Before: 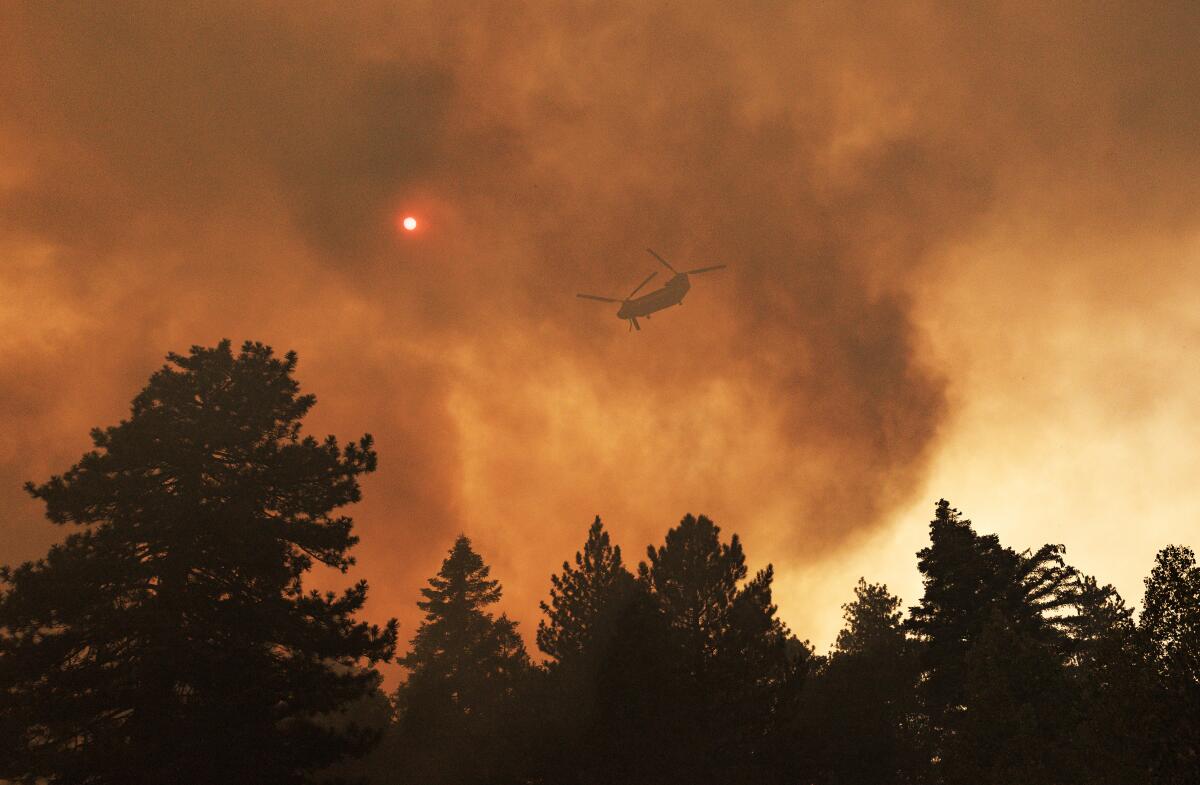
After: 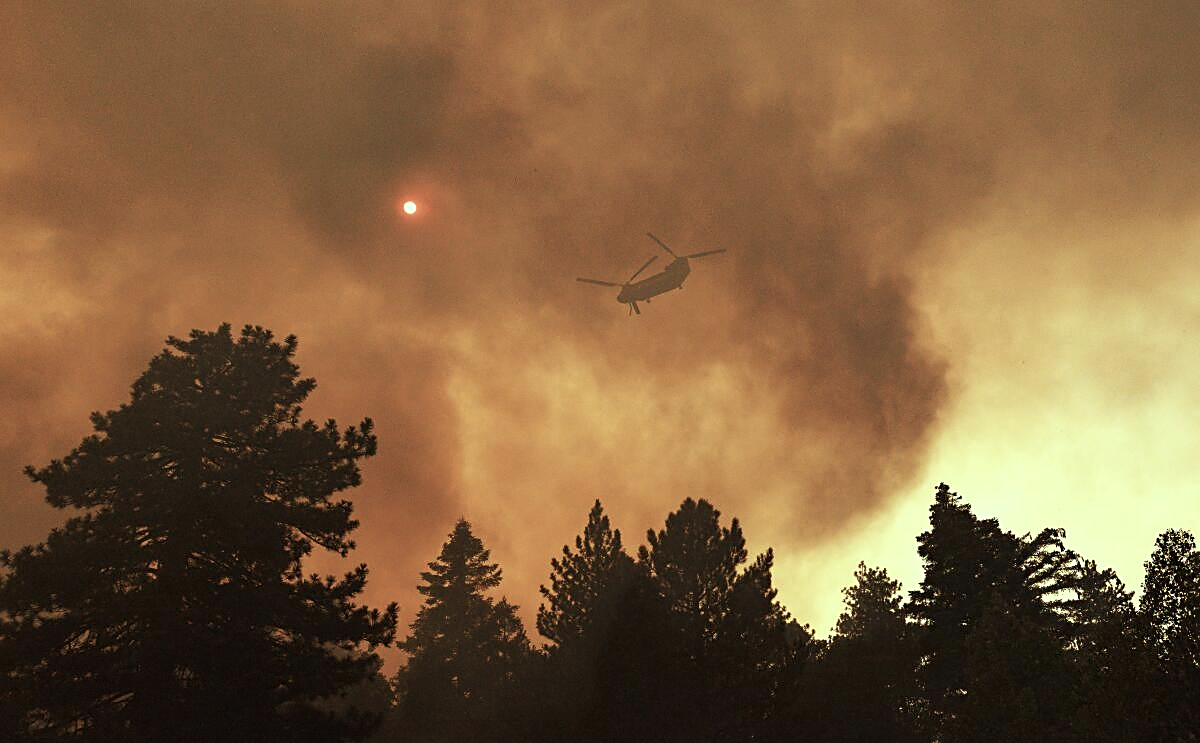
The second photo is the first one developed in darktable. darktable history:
crop and rotate: top 2.155%, bottom 3.175%
sharpen: on, module defaults
color balance rgb: highlights gain › luminance 15.142%, highlights gain › chroma 6.955%, highlights gain › hue 128.32°, linear chroma grading › shadows -2.441%, linear chroma grading › highlights -13.911%, linear chroma grading › global chroma -9.753%, linear chroma grading › mid-tones -9.672%, perceptual saturation grading › global saturation -1.702%, perceptual saturation grading › highlights -7.734%, perceptual saturation grading › mid-tones 8.287%, perceptual saturation grading › shadows 4.003%
